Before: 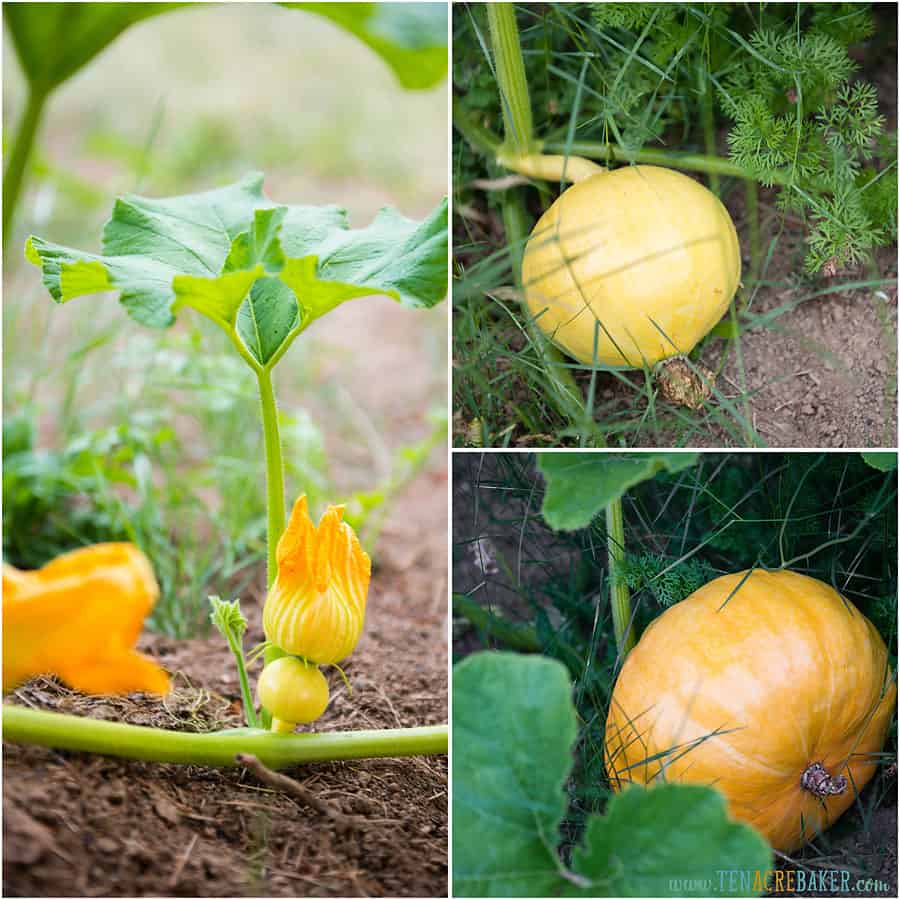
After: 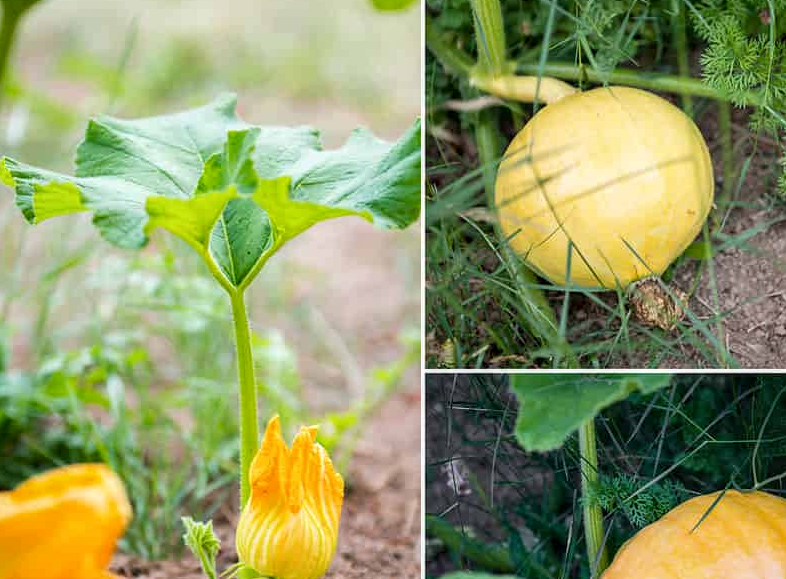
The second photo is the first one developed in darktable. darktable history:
exposure: black level correction 0.001, compensate exposure bias true, compensate highlight preservation false
local contrast: on, module defaults
crop: left 3.033%, top 8.885%, right 9.621%, bottom 26.781%
